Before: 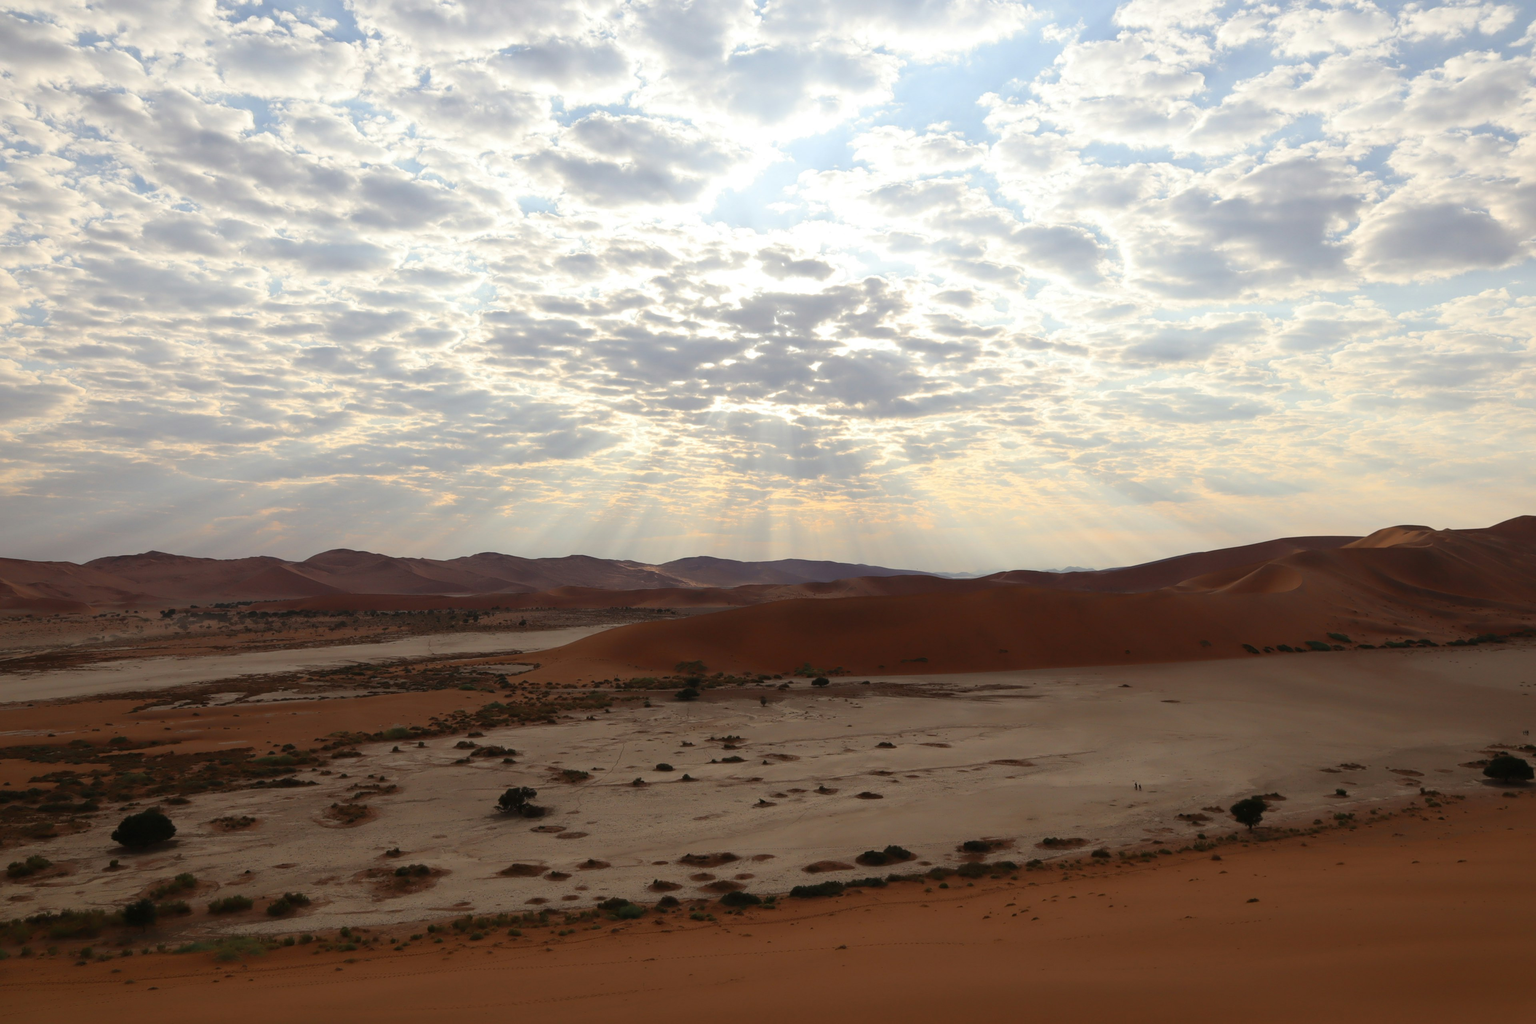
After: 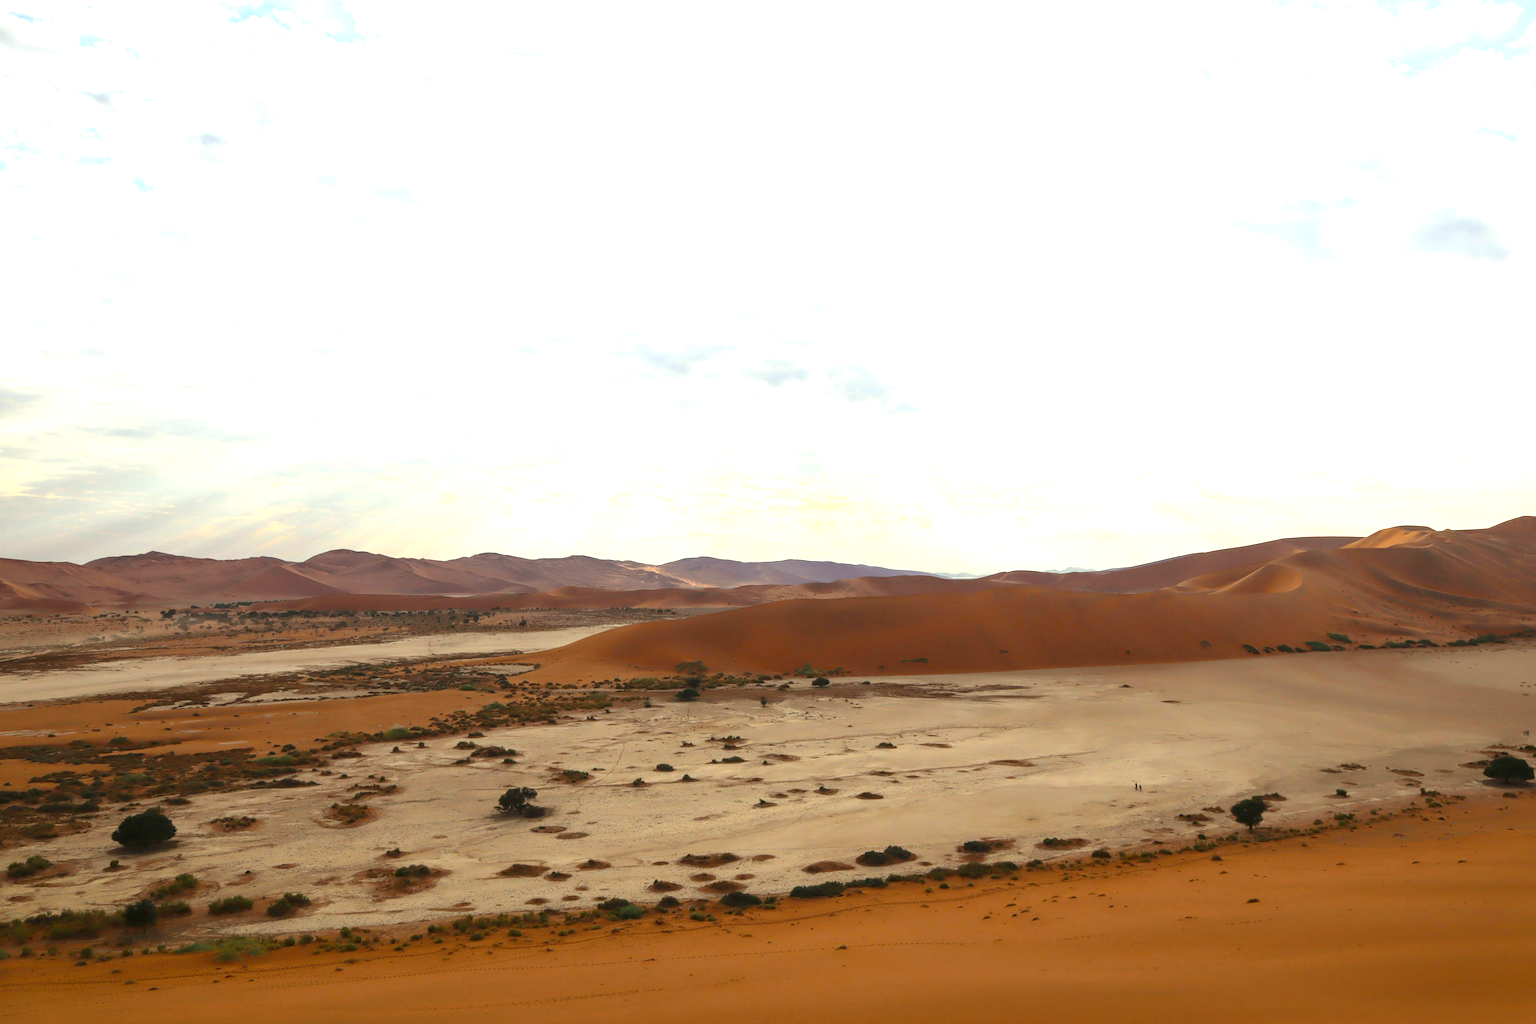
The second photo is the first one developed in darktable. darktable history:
local contrast: on, module defaults
color correction: highlights a* -4.52, highlights b* 5.04, saturation 0.962
color balance rgb: perceptual saturation grading › global saturation 29.416%
exposure: black level correction 0, exposure 1.349 EV, compensate highlight preservation false
tone equalizer: edges refinement/feathering 500, mask exposure compensation -1.57 EV, preserve details no
